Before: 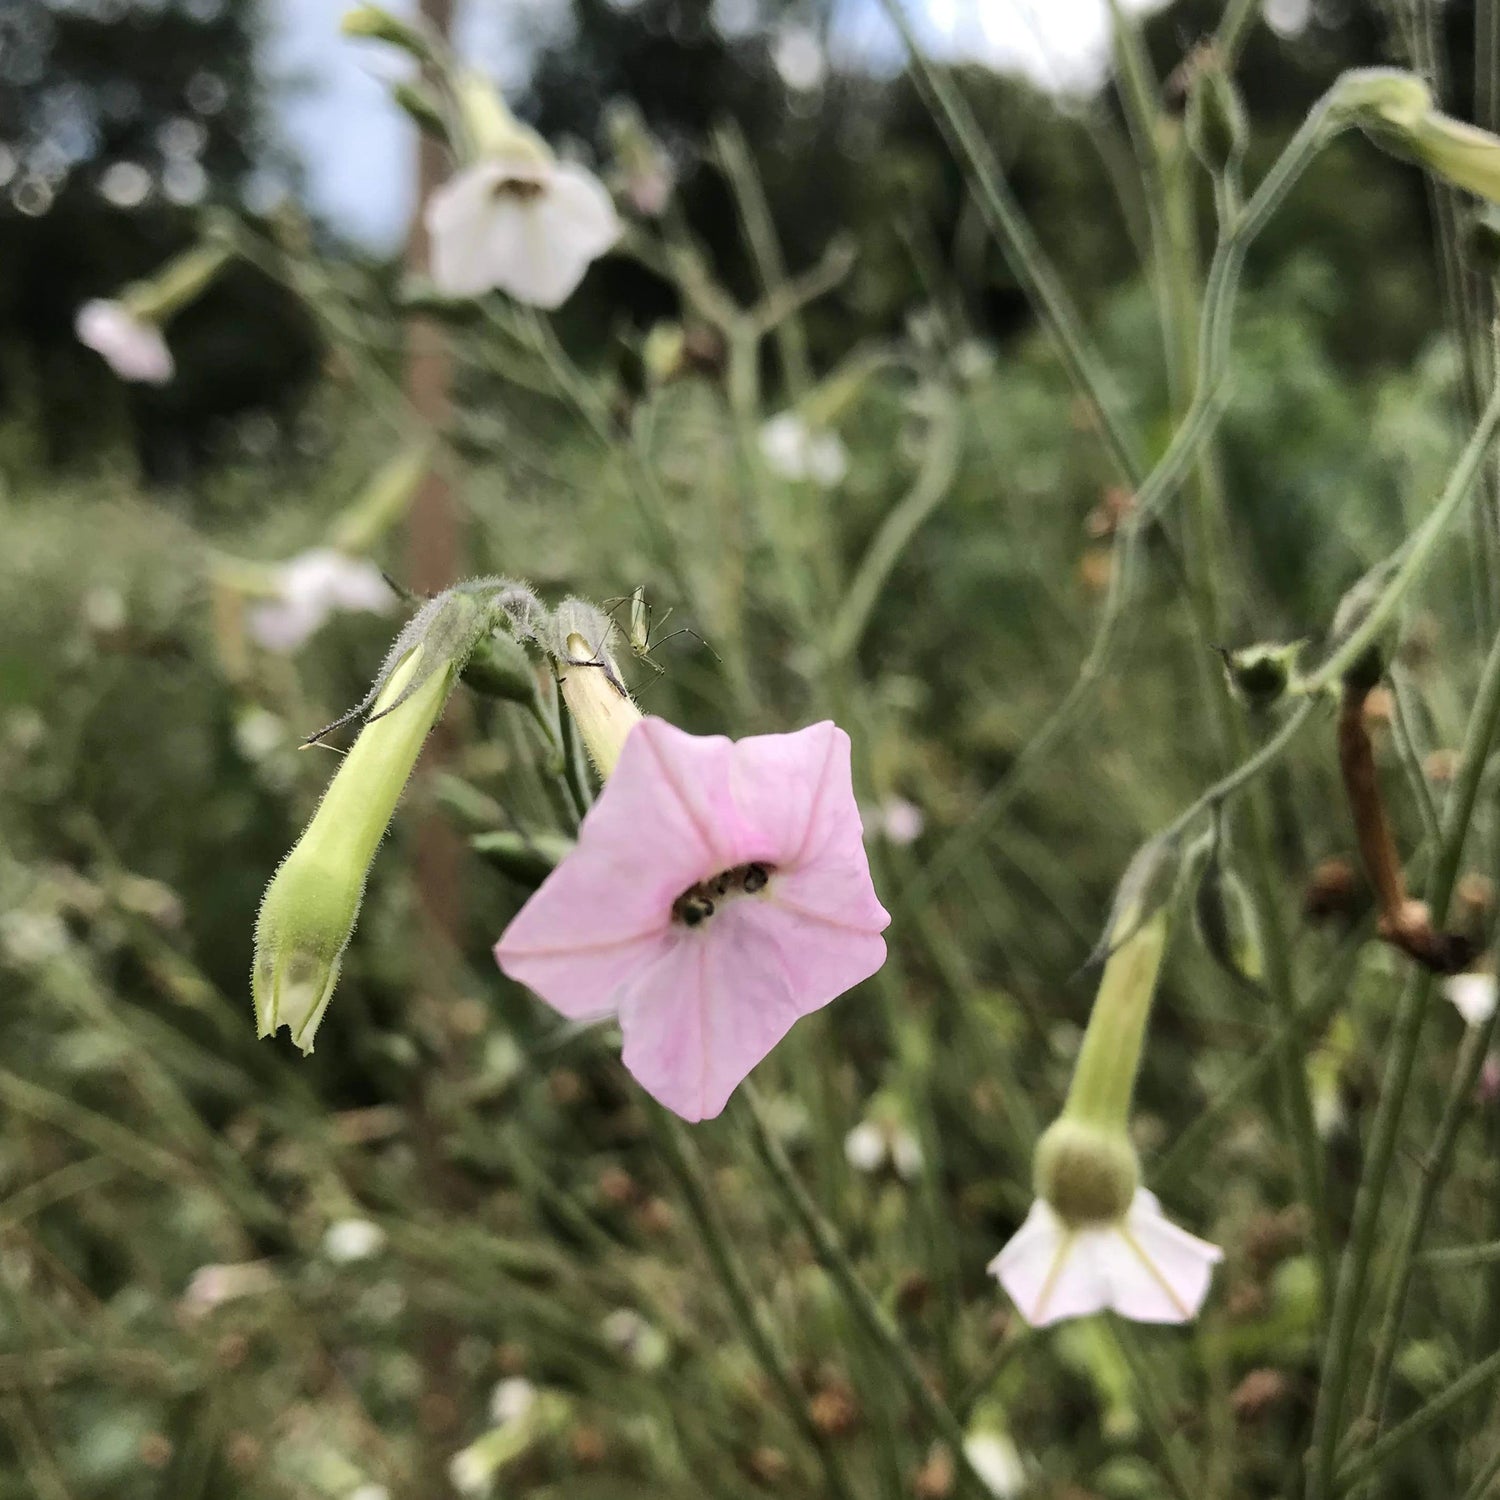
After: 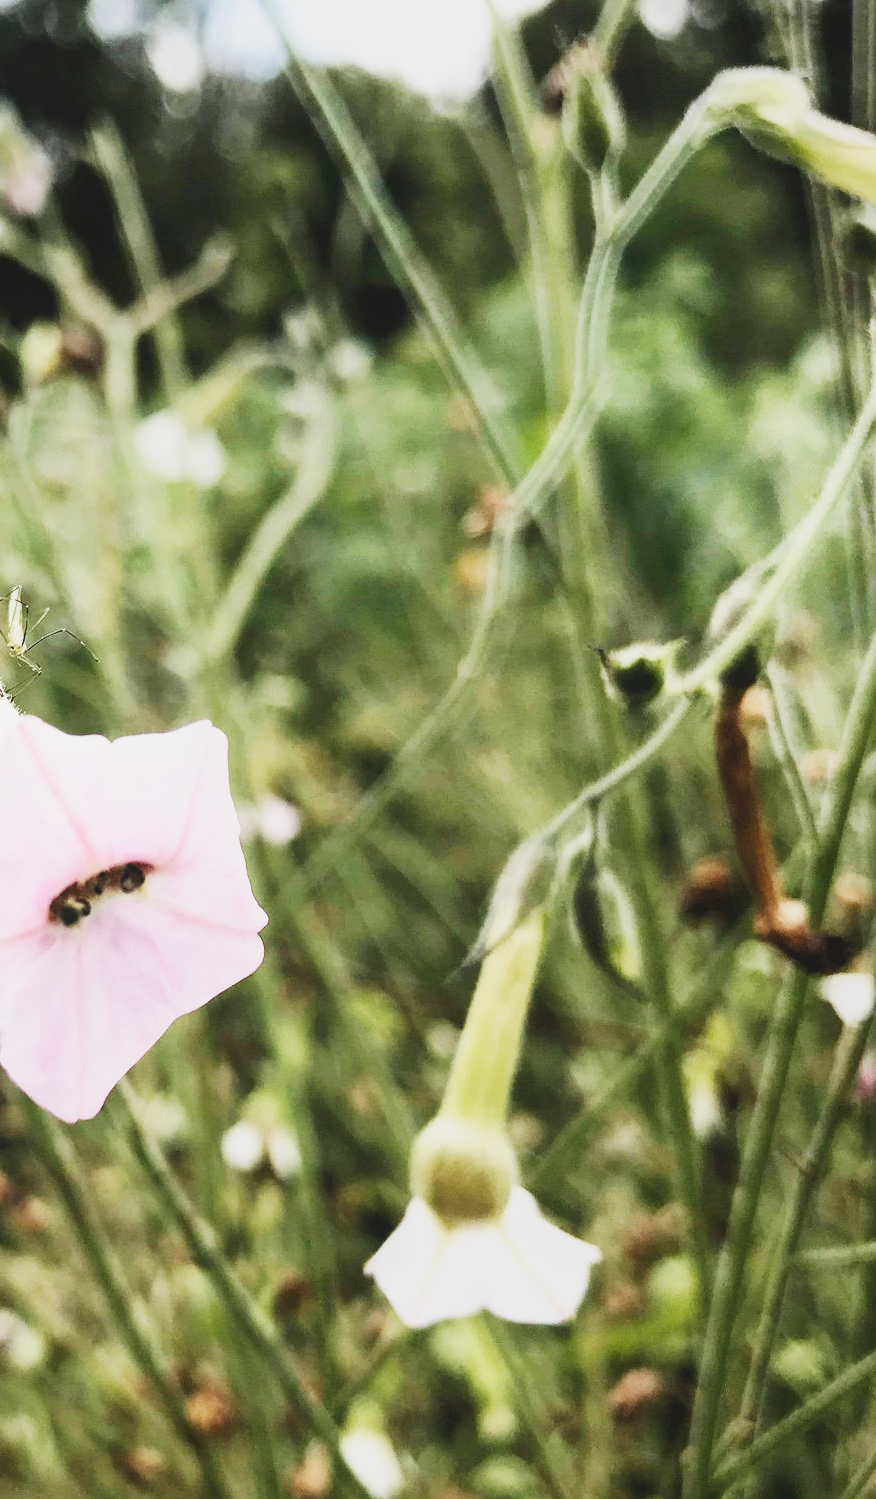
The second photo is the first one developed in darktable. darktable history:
base curve: curves: ch0 [(0, 0) (0.007, 0.004) (0.027, 0.03) (0.046, 0.07) (0.207, 0.54) (0.442, 0.872) (0.673, 0.972) (1, 1)], preserve colors none
crop: left 41.546%
local contrast: highlights 68%, shadows 64%, detail 81%, midtone range 0.328
color correction: highlights b* 0.016, saturation 0.854
